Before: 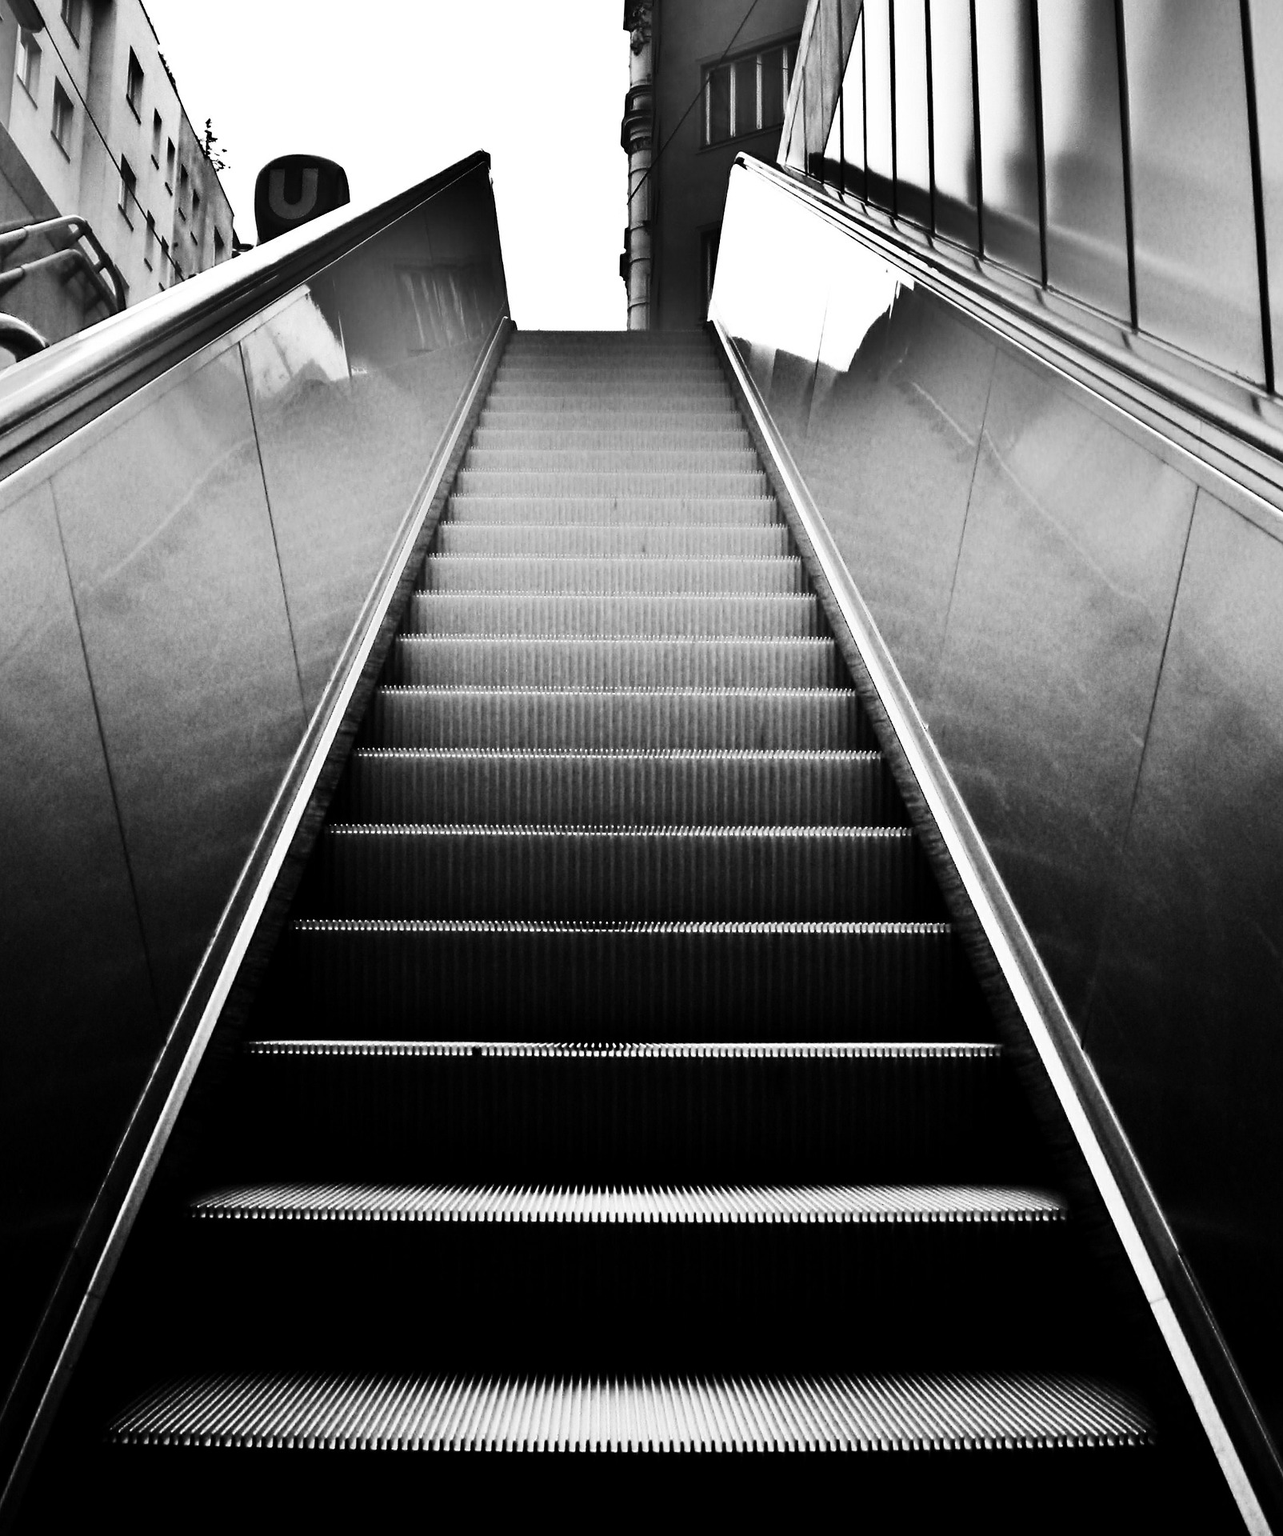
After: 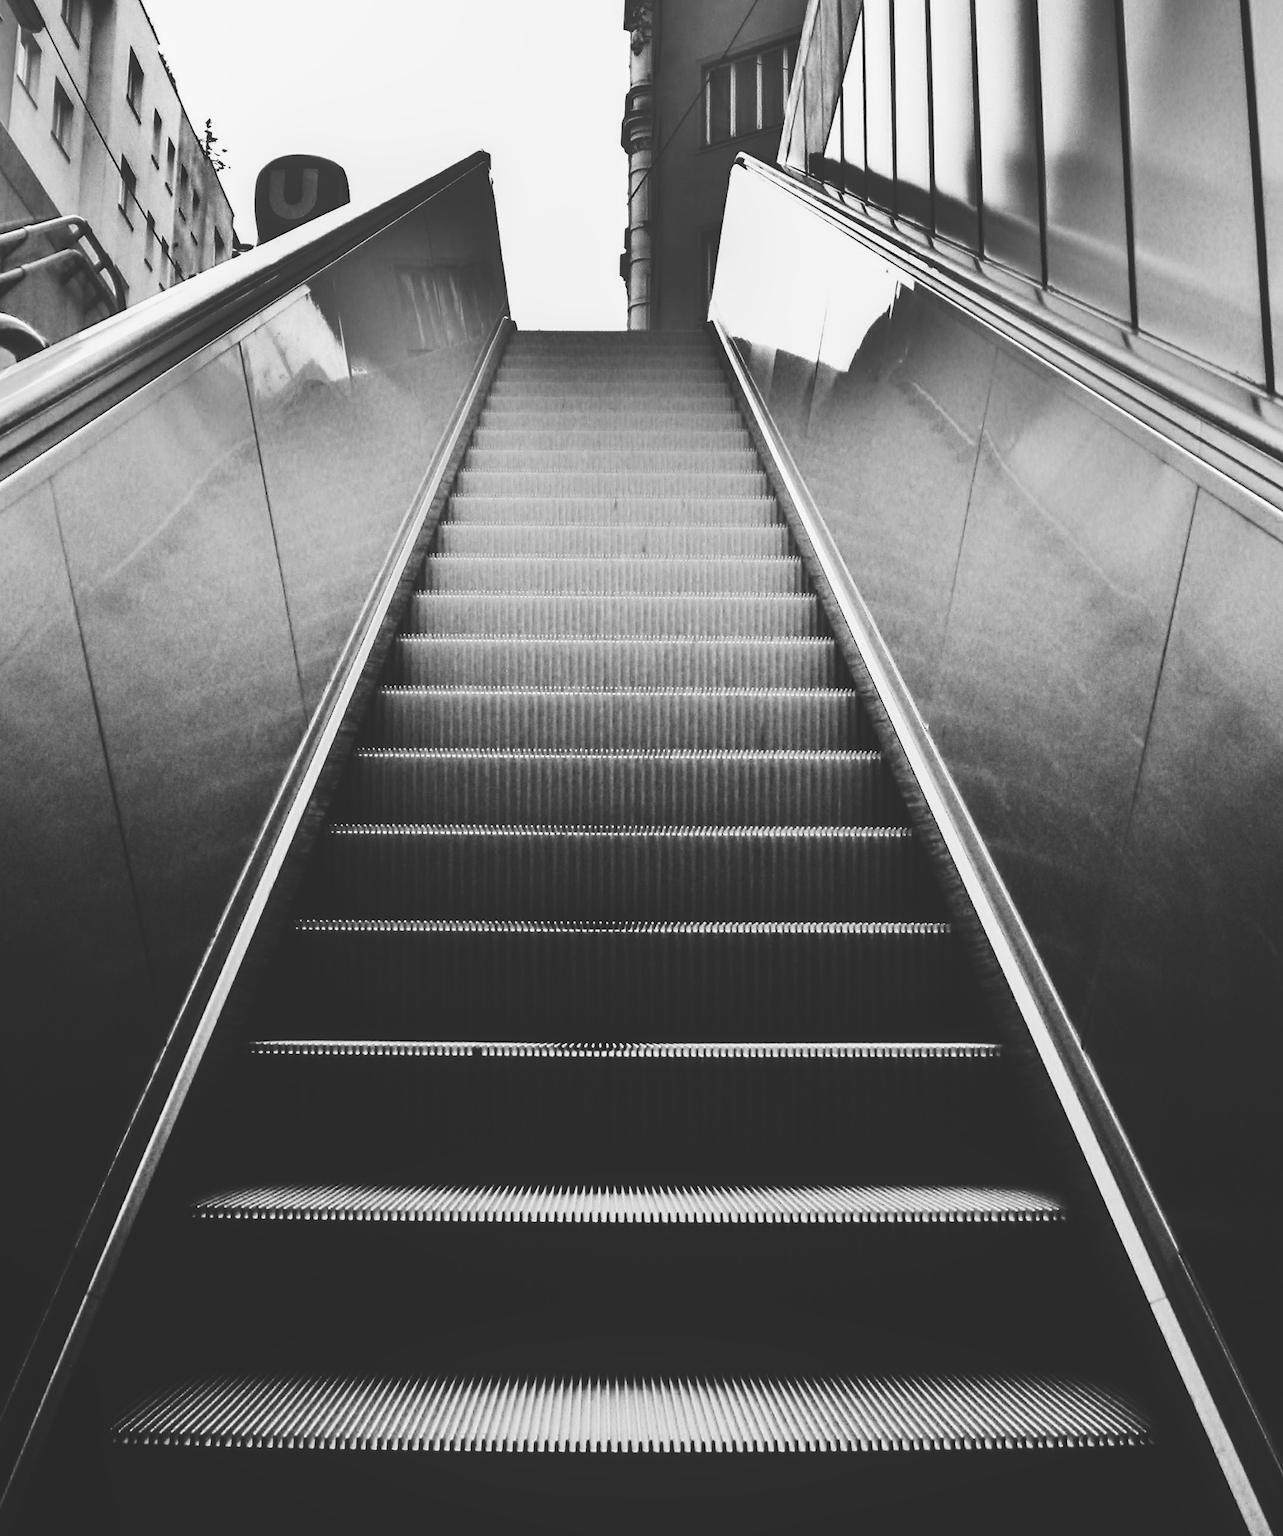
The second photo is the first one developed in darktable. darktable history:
local contrast: detail 110%
exposure: black level correction -0.023, exposure -0.039 EV, compensate highlight preservation false
